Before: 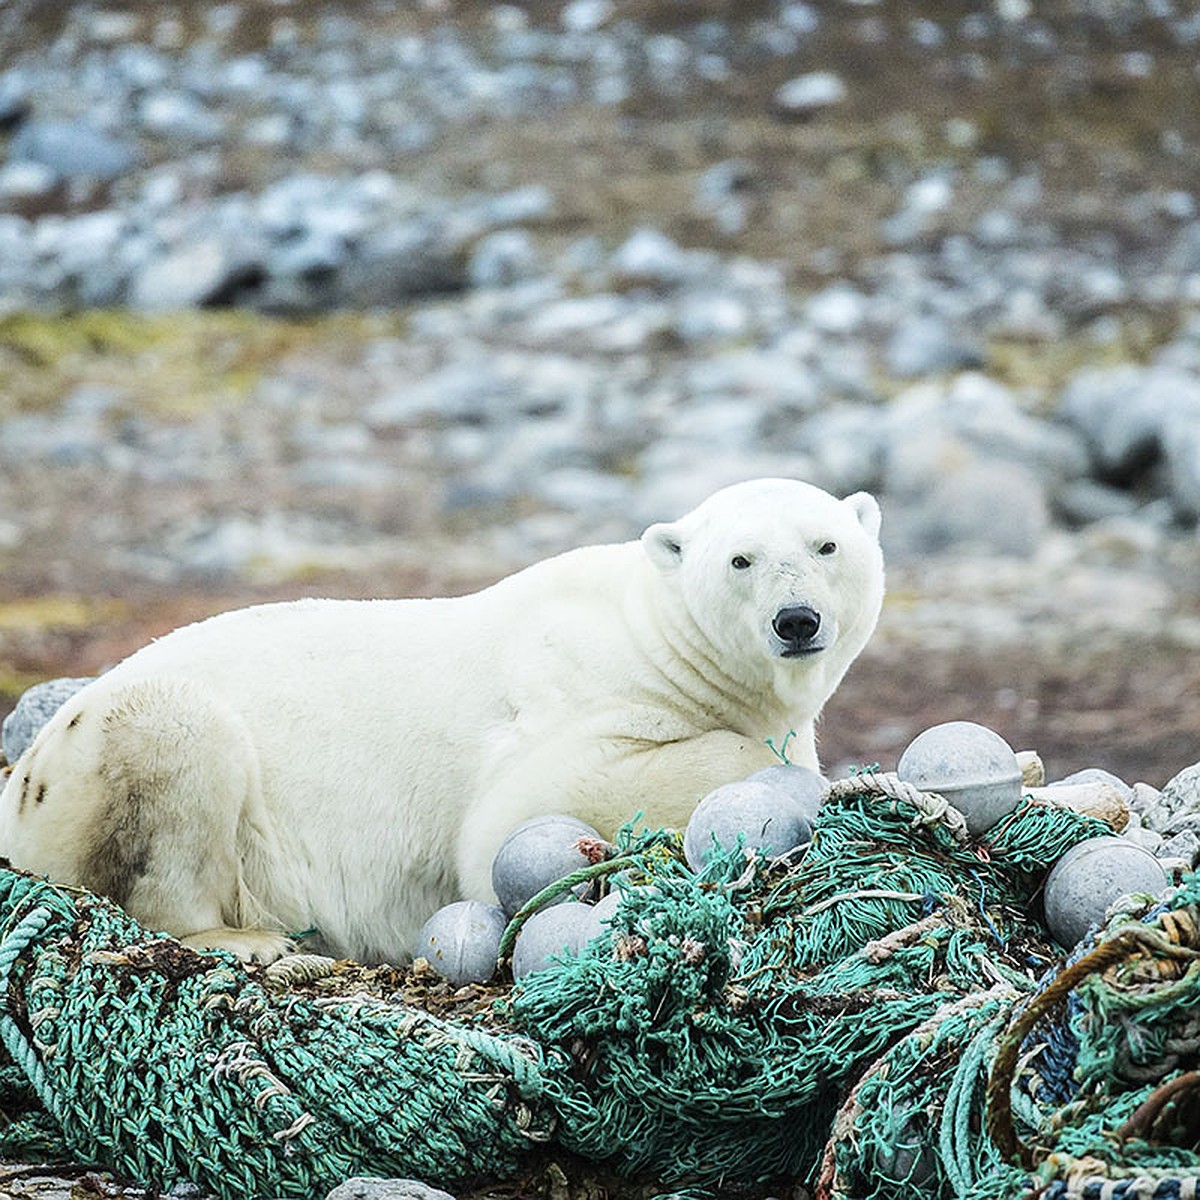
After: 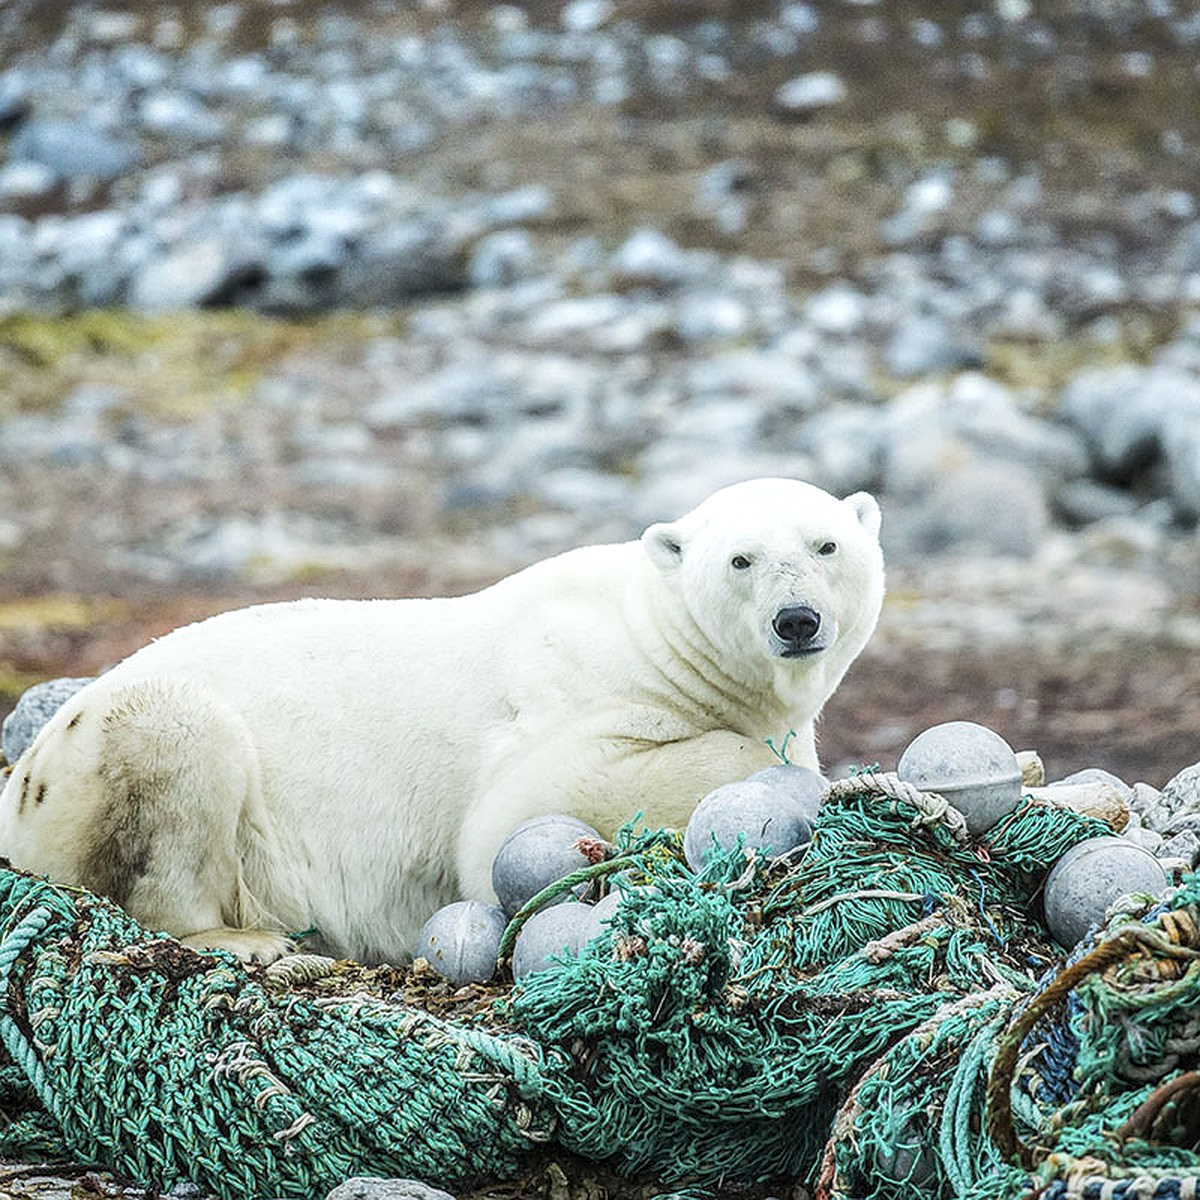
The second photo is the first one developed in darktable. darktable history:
exposure: compensate highlight preservation false
local contrast: on, module defaults
shadows and highlights: shadows 43.06, highlights 6.94
